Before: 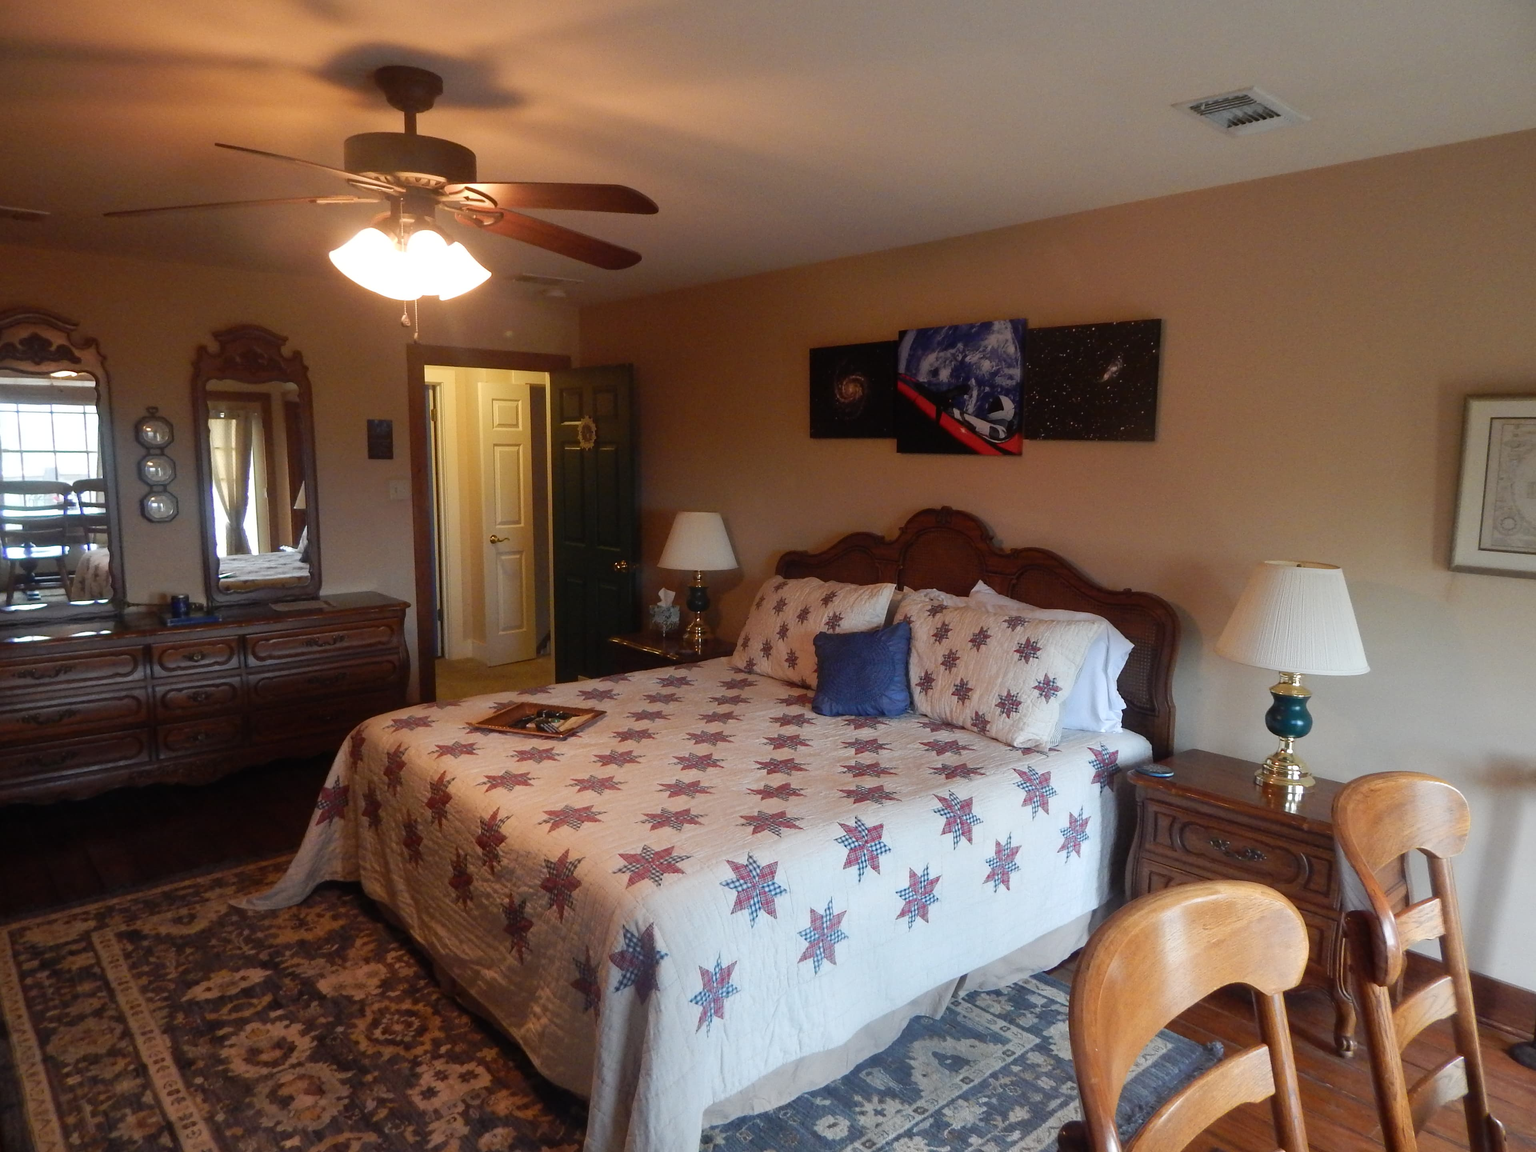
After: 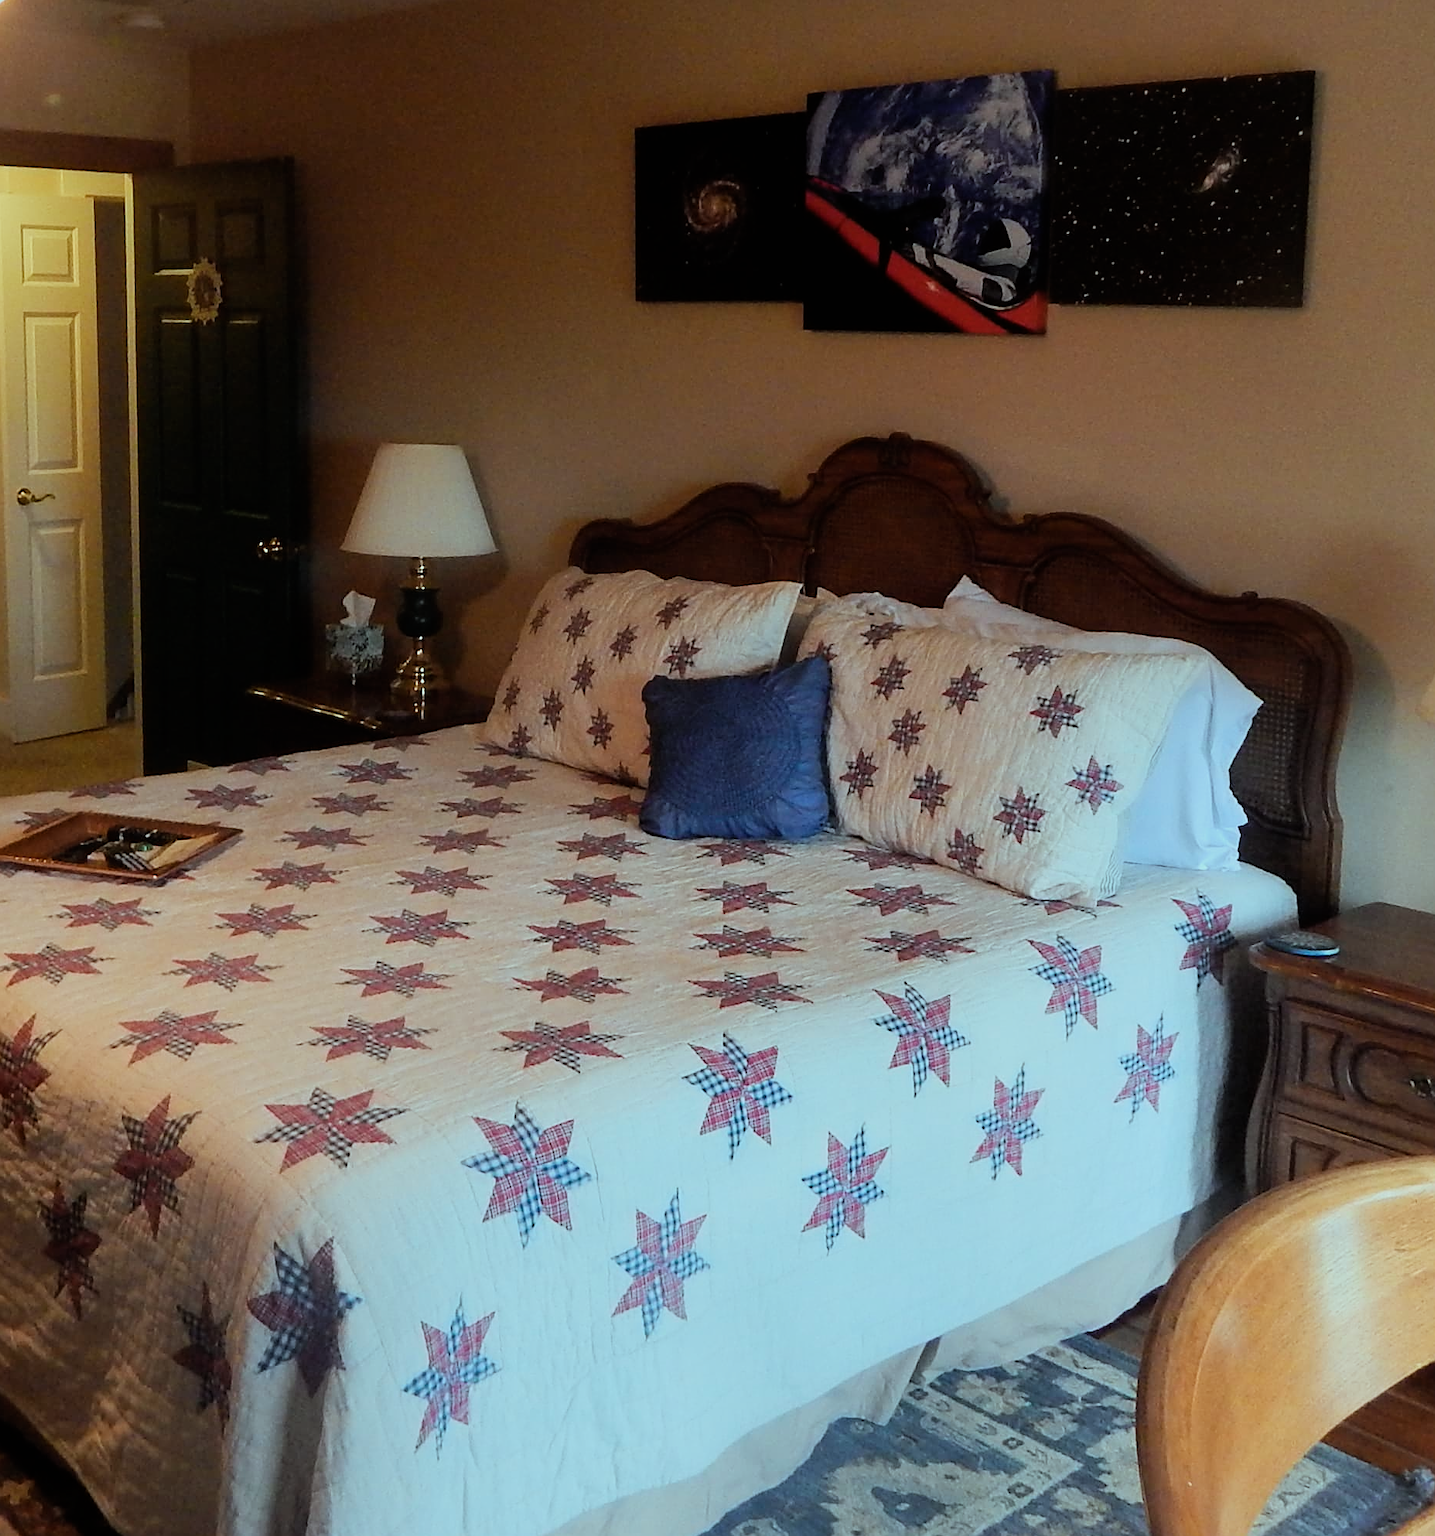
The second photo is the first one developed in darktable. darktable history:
color balance rgb: shadows lift › chroma 2.71%, shadows lift › hue 189.38°, power › chroma 0.243%, power › hue 63.01°, highlights gain › luminance 15.275%, highlights gain › chroma 3.888%, highlights gain › hue 206.24°, perceptual saturation grading › global saturation 0.408%, global vibrance 9.473%
sharpen: on, module defaults
crop: left 31.352%, top 24.538%, right 20.289%, bottom 6.501%
filmic rgb: black relative exposure -7.65 EV, white relative exposure 4.56 EV, hardness 3.61, contrast 1.056, color science v6 (2022)
